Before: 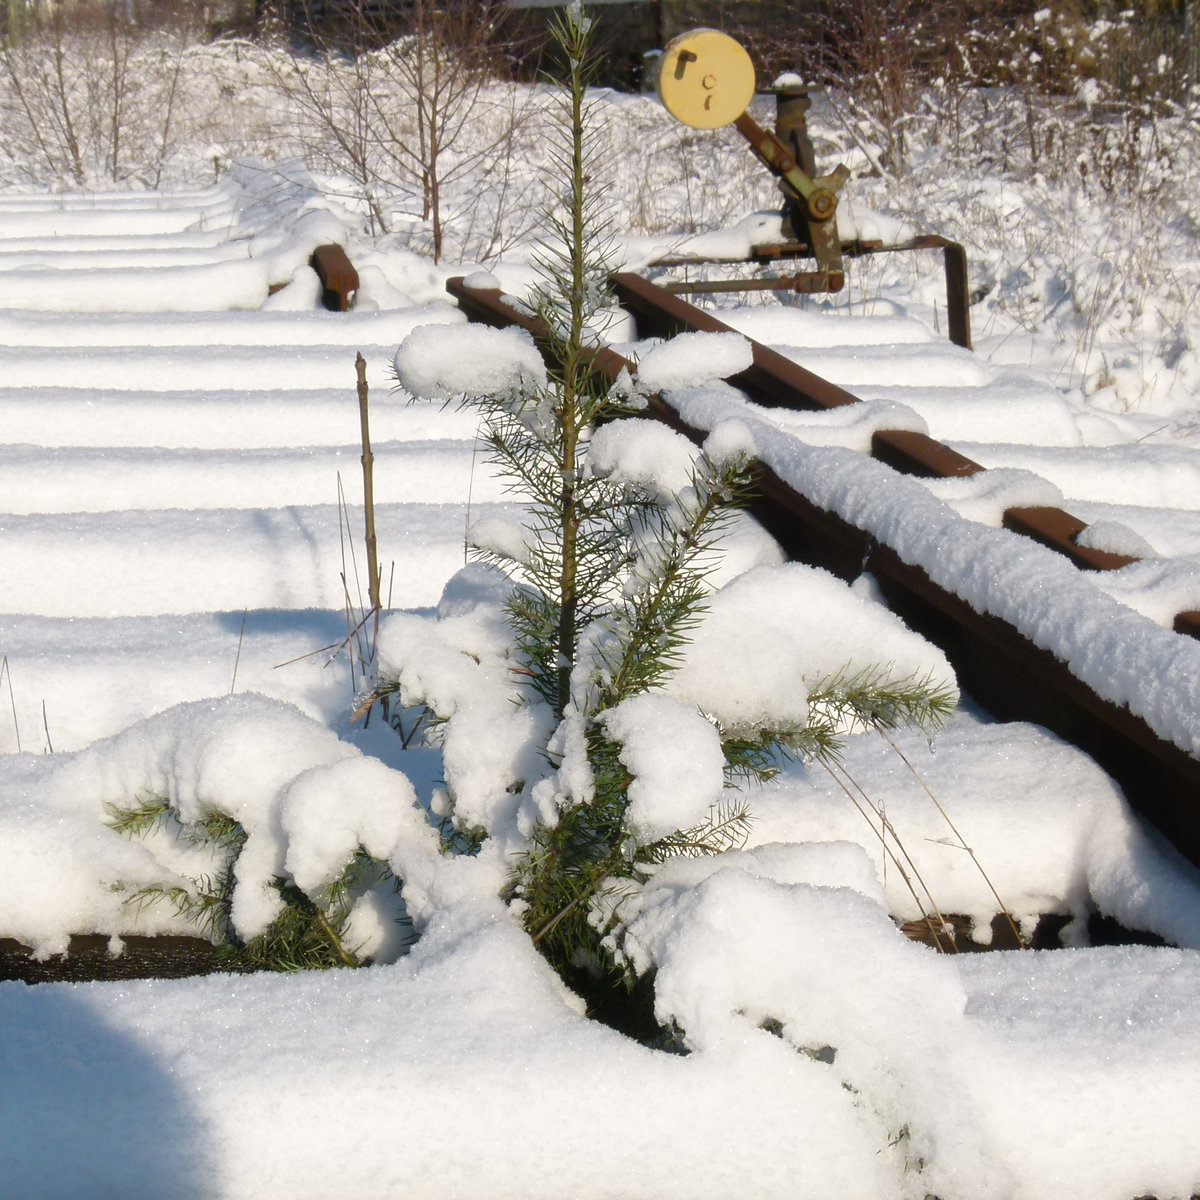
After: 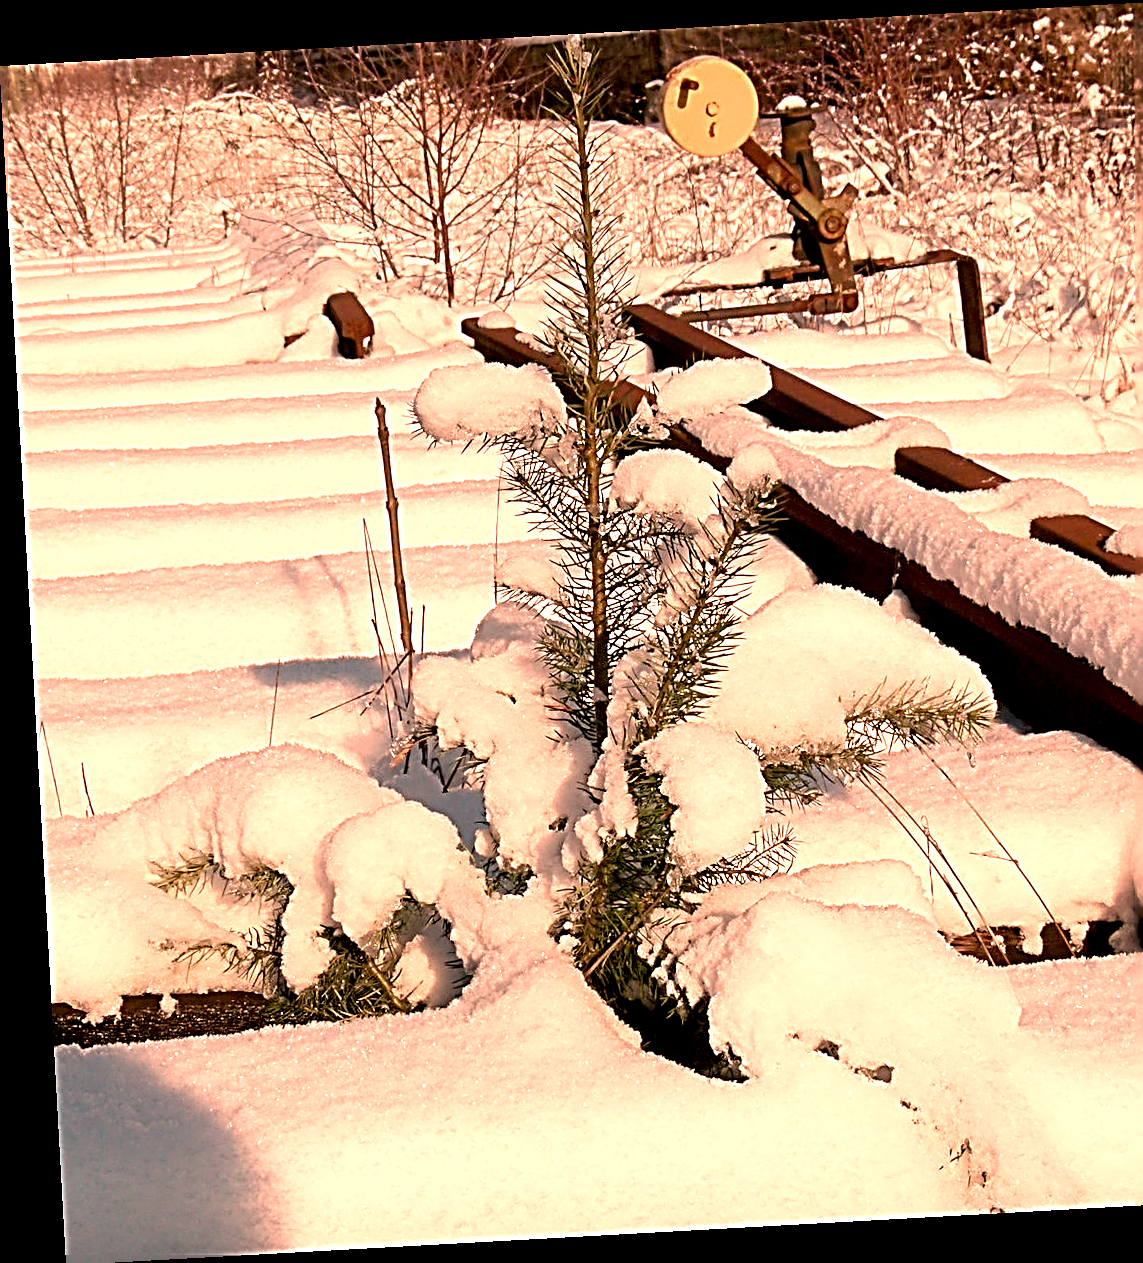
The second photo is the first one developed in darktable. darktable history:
white balance: red 1.467, blue 0.684
color calibration: illuminant as shot in camera, x 0.377, y 0.392, temperature 4169.3 K, saturation algorithm version 1 (2020)
rotate and perspective: rotation -3.18°, automatic cropping off
crop: right 9.509%, bottom 0.031%
exposure: black level correction 0.009, exposure 0.119 EV, compensate highlight preservation false
sharpen: radius 3.158, amount 1.731
